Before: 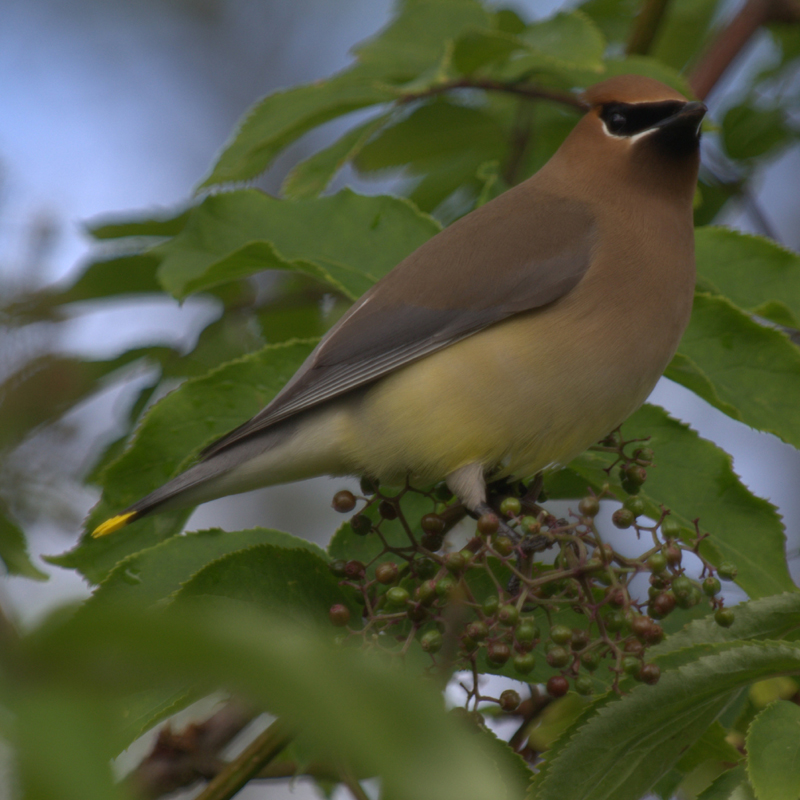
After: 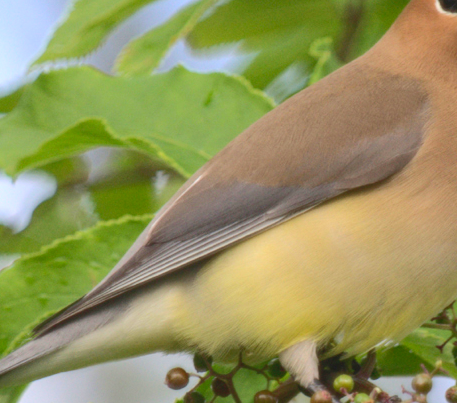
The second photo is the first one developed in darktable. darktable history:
crop: left 20.932%, top 15.471%, right 21.848%, bottom 34.081%
base curve: curves: ch0 [(0, 0) (0.032, 0.037) (0.105, 0.228) (0.435, 0.76) (0.856, 0.983) (1, 1)]
local contrast: detail 110%
levels: levels [0, 0.397, 0.955]
